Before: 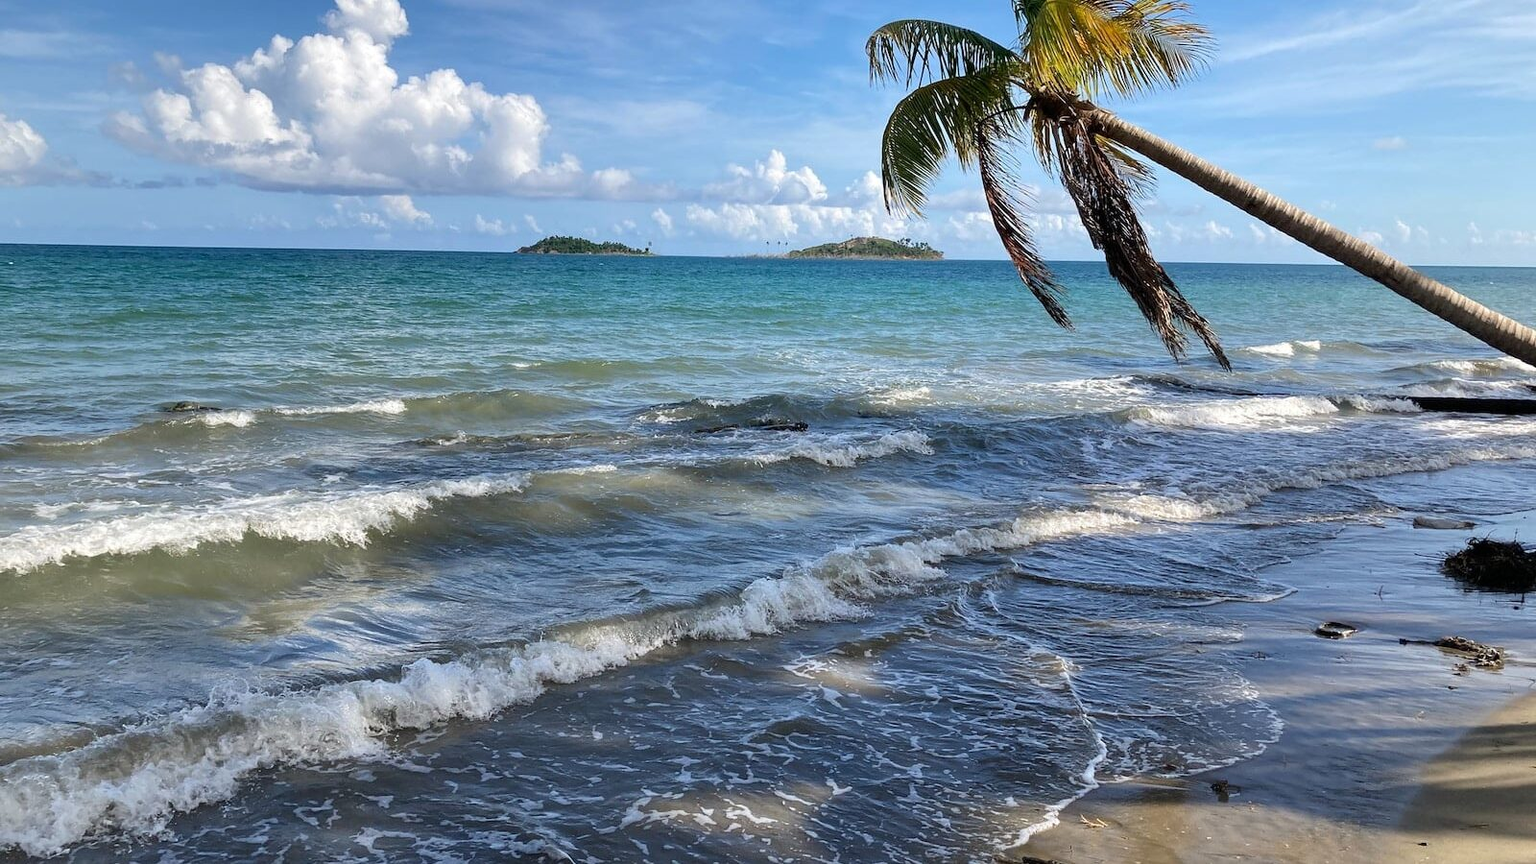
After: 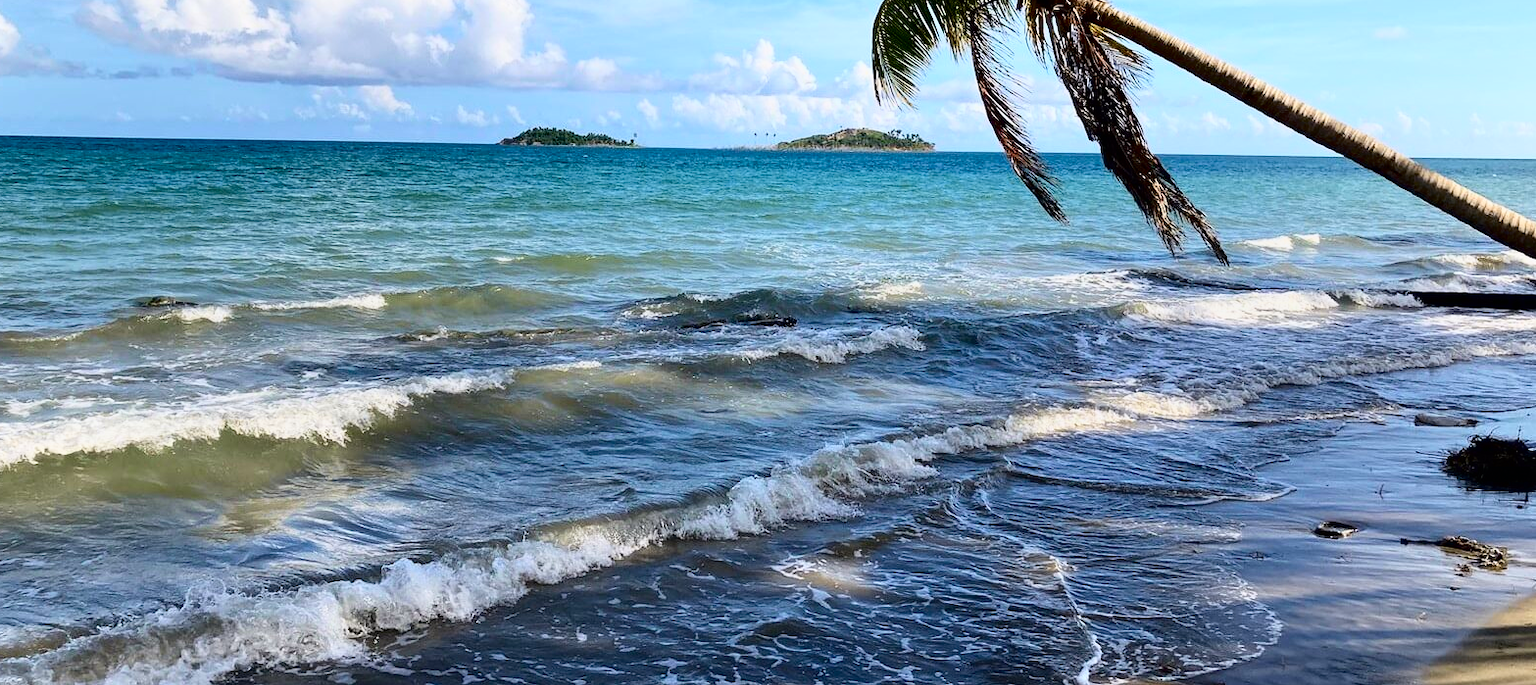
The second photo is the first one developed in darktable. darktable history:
exposure: black level correction 0.001, compensate highlight preservation false
crop and rotate: left 1.88%, top 12.979%, right 0.132%, bottom 9.271%
shadows and highlights: shadows -62.77, white point adjustment -5.12, highlights 61.29
tone curve: curves: ch0 [(0, 0.011) (0.139, 0.106) (0.295, 0.271) (0.499, 0.523) (0.739, 0.782) (0.857, 0.879) (1, 0.967)]; ch1 [(0, 0) (0.272, 0.249) (0.39, 0.379) (0.469, 0.456) (0.495, 0.497) (0.524, 0.53) (0.588, 0.62) (0.725, 0.779) (1, 1)]; ch2 [(0, 0) (0.125, 0.089) (0.35, 0.317) (0.437, 0.42) (0.502, 0.499) (0.533, 0.553) (0.599, 0.638) (1, 1)], color space Lab, independent channels, preserve colors none
